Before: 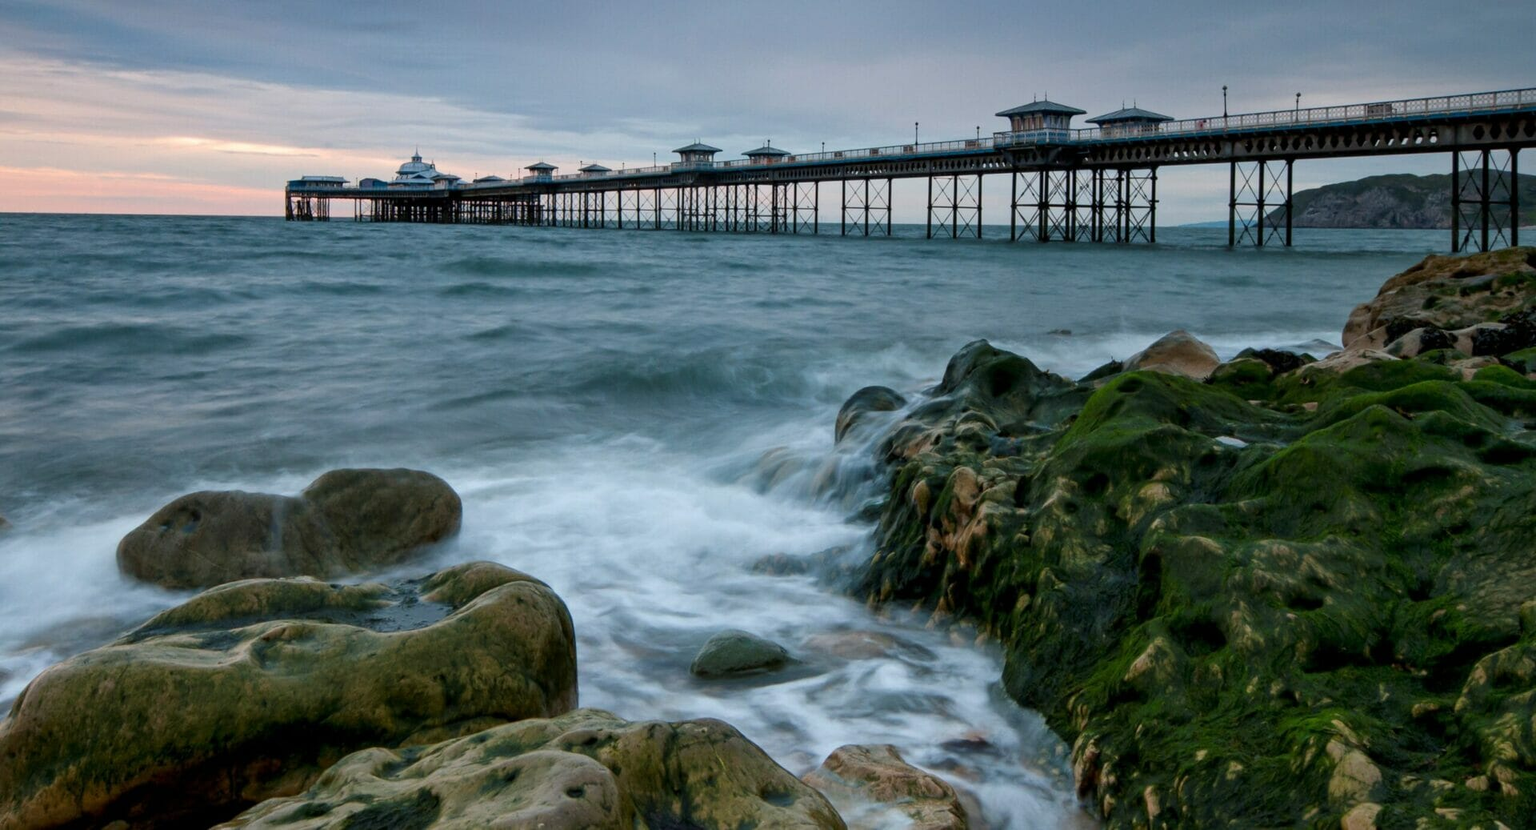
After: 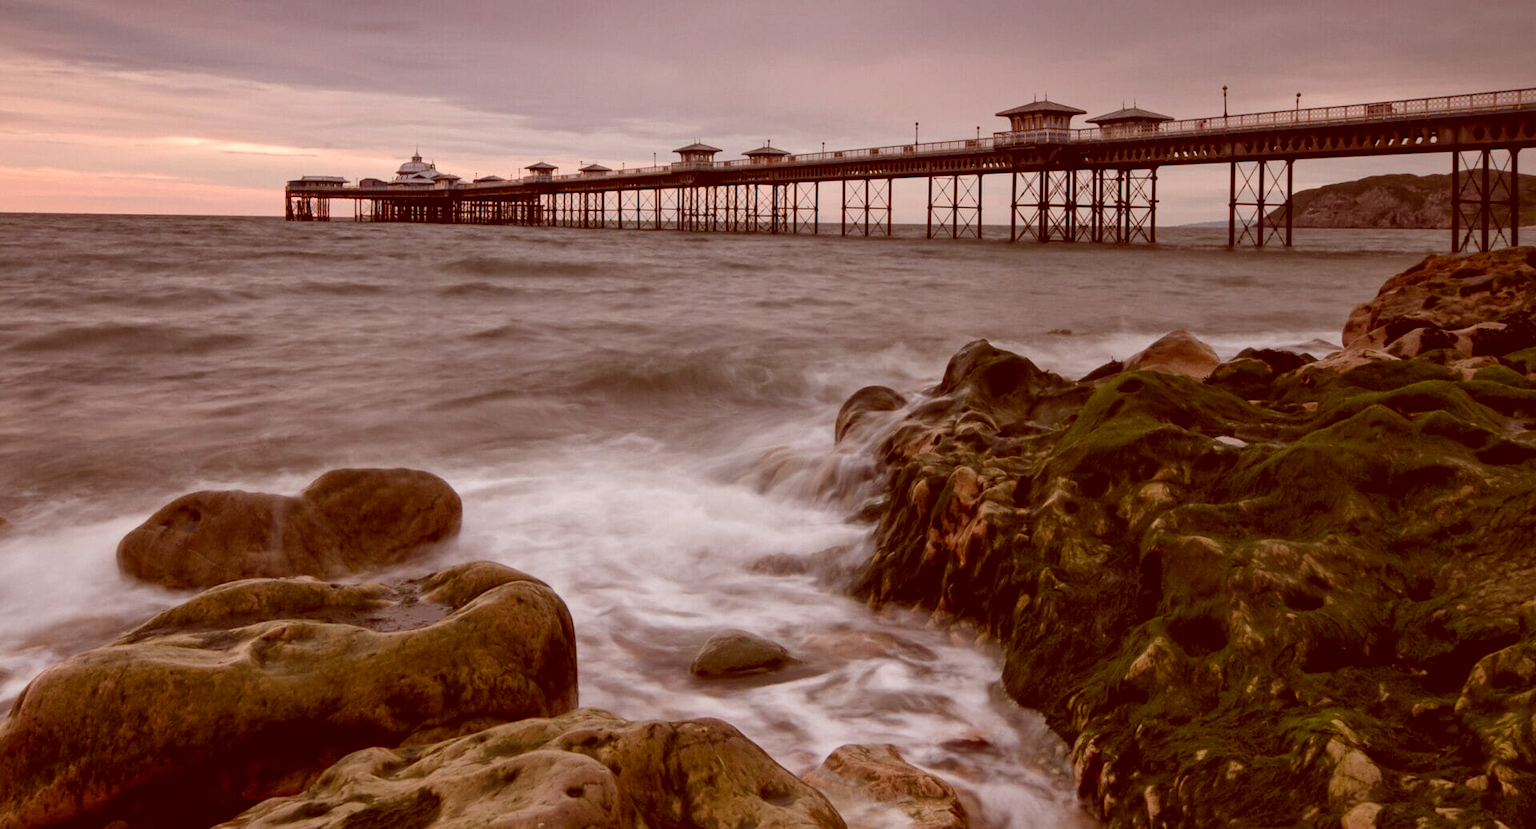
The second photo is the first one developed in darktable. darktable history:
color correction: highlights a* 9.4, highlights b* 8.83, shadows a* 39.4, shadows b* 39.24, saturation 0.778
